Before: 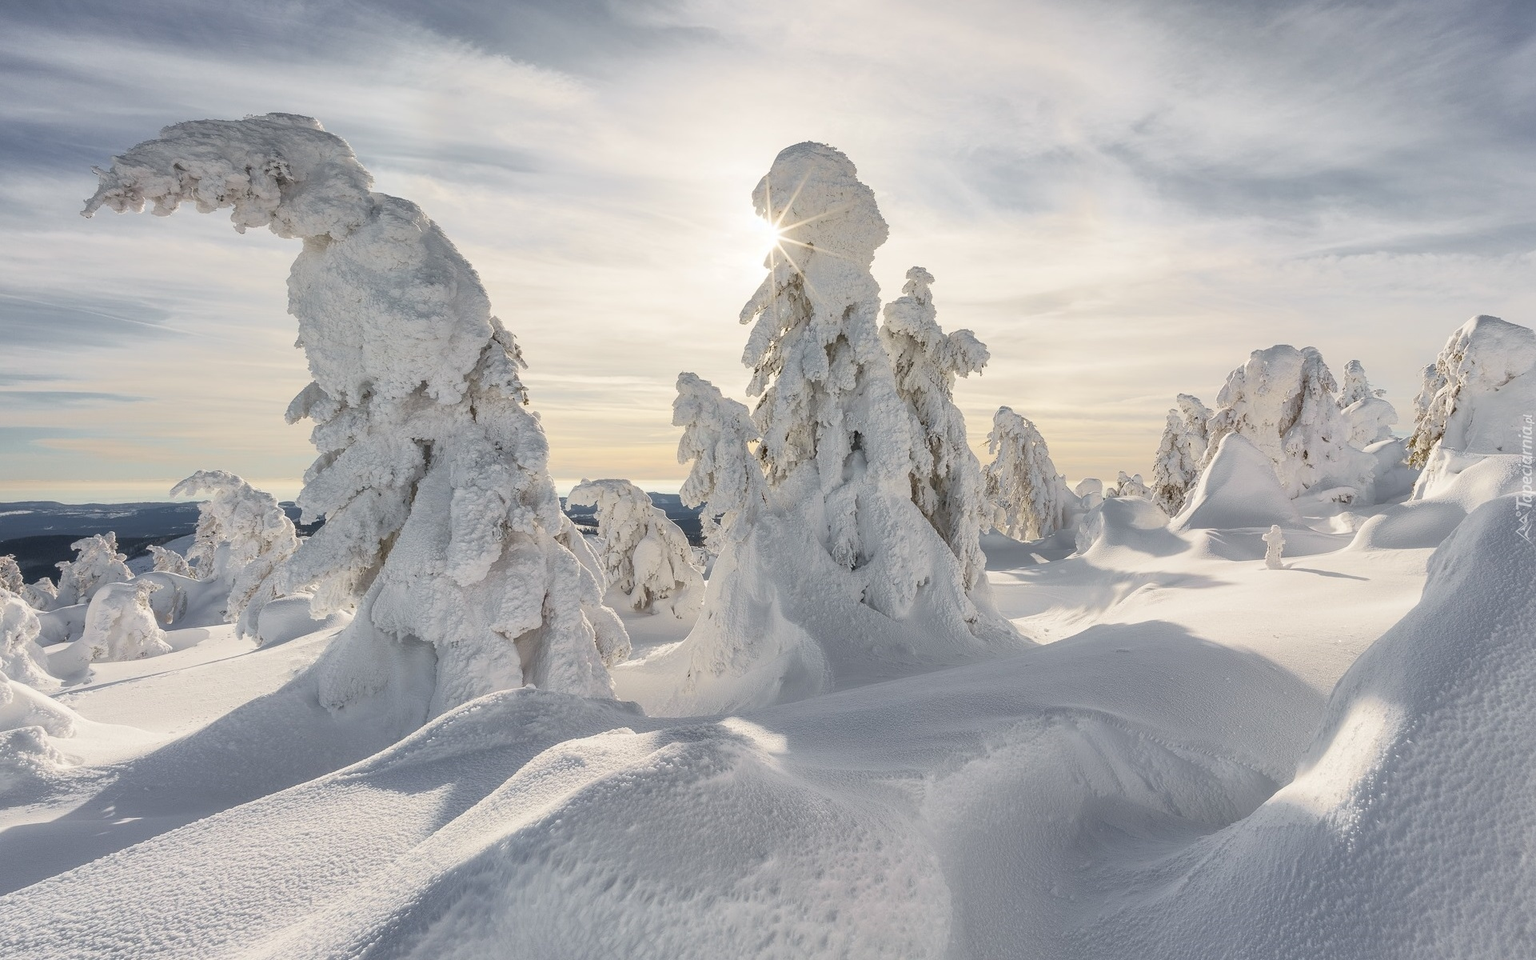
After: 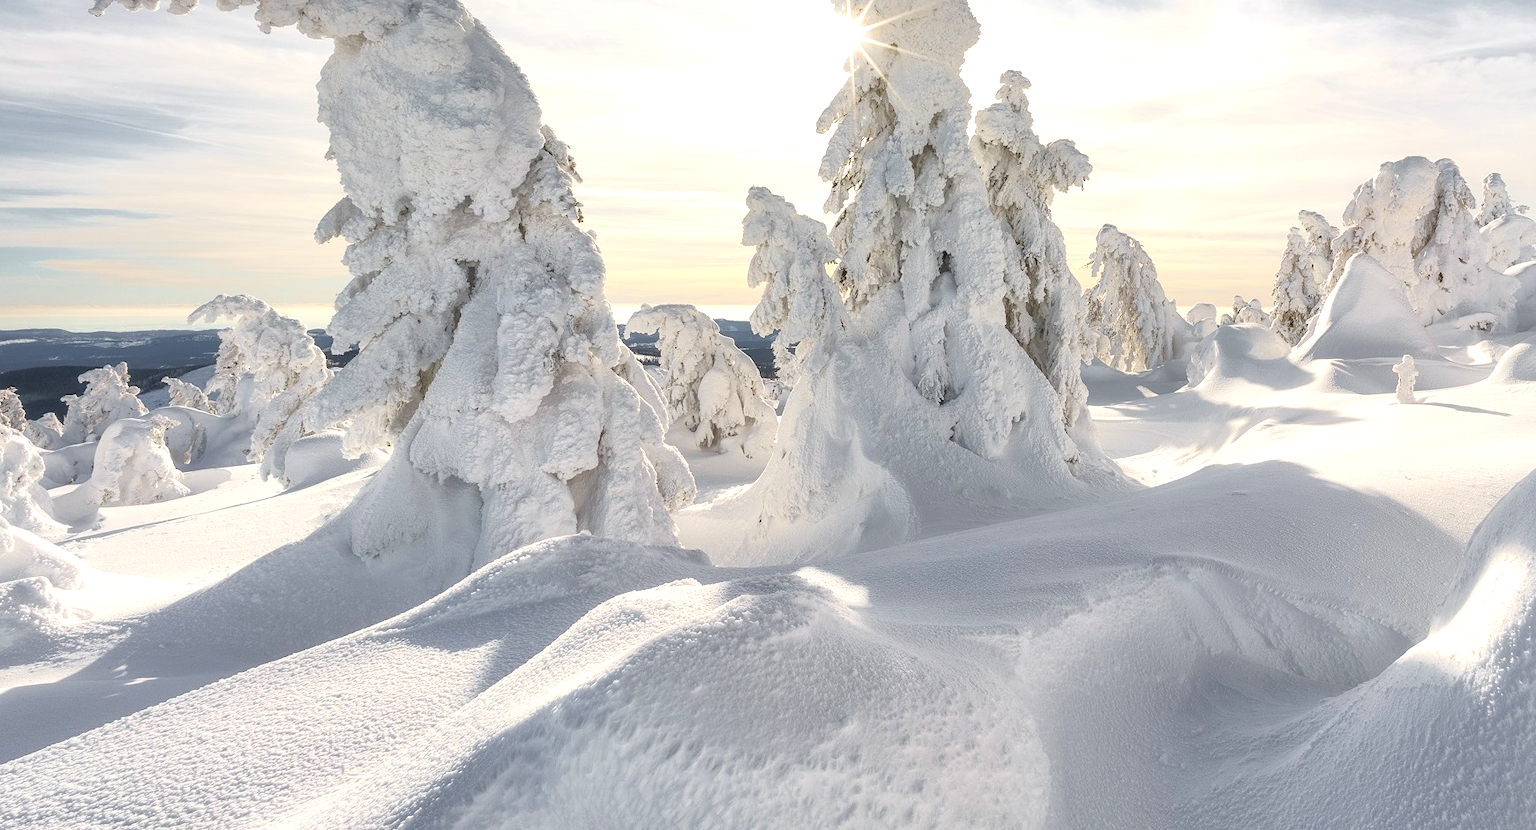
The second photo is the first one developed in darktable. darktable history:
crop: top 21.202%, right 9.338%, bottom 0.335%
exposure: black level correction 0.001, exposure 0.498 EV, compensate highlight preservation false
